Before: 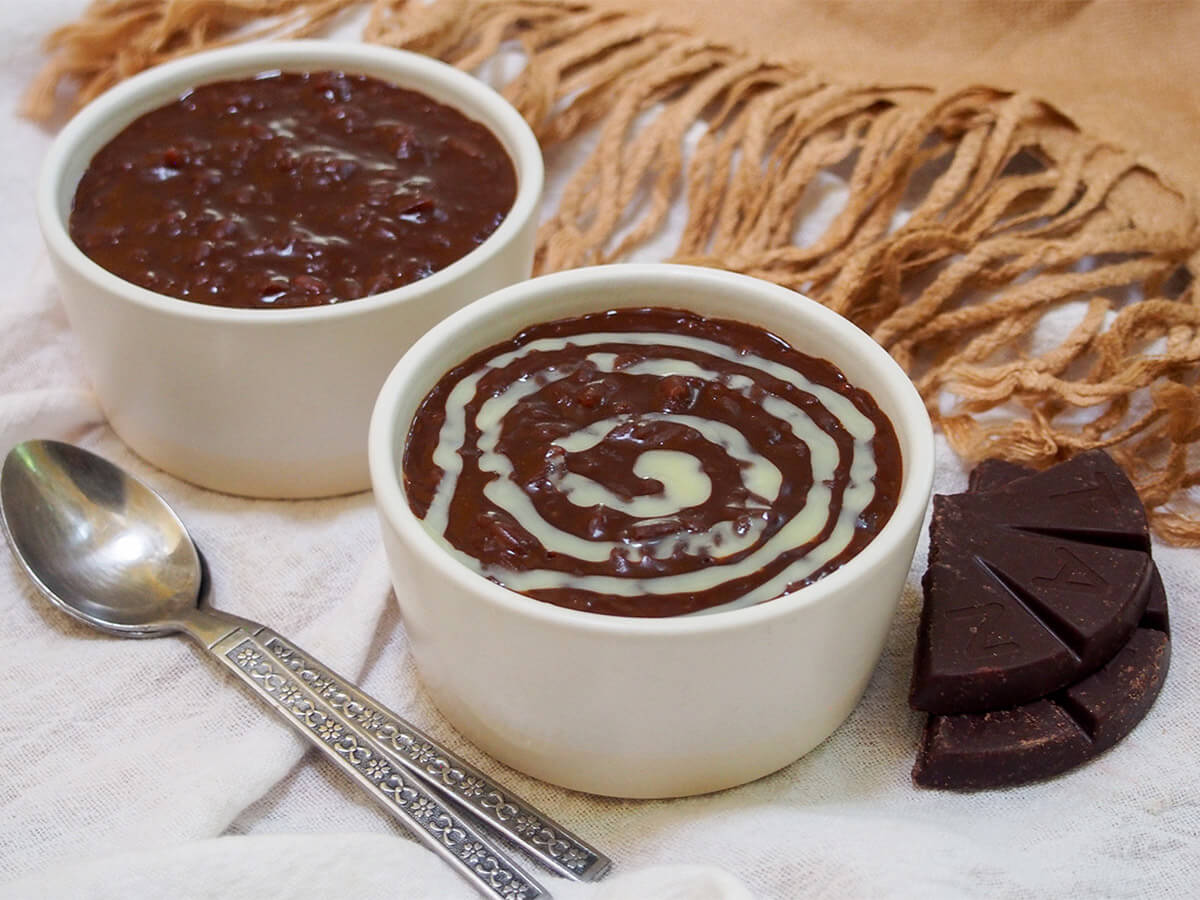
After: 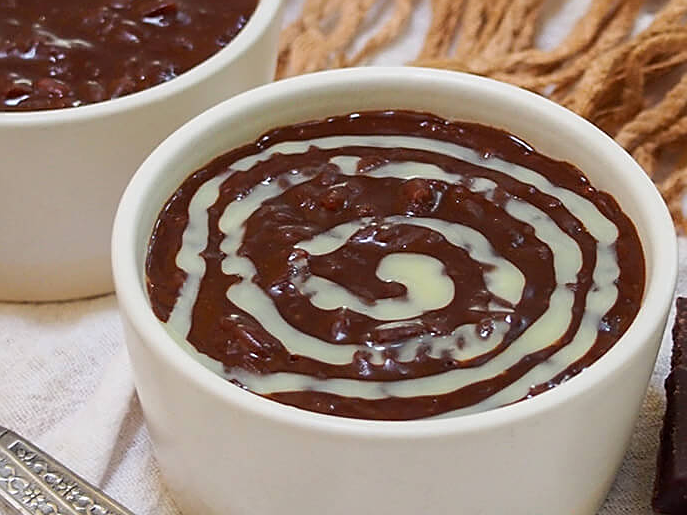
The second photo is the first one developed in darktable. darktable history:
sharpen: on, module defaults
crop: left 21.465%, top 21.974%, right 21.209%, bottom 20.7%
